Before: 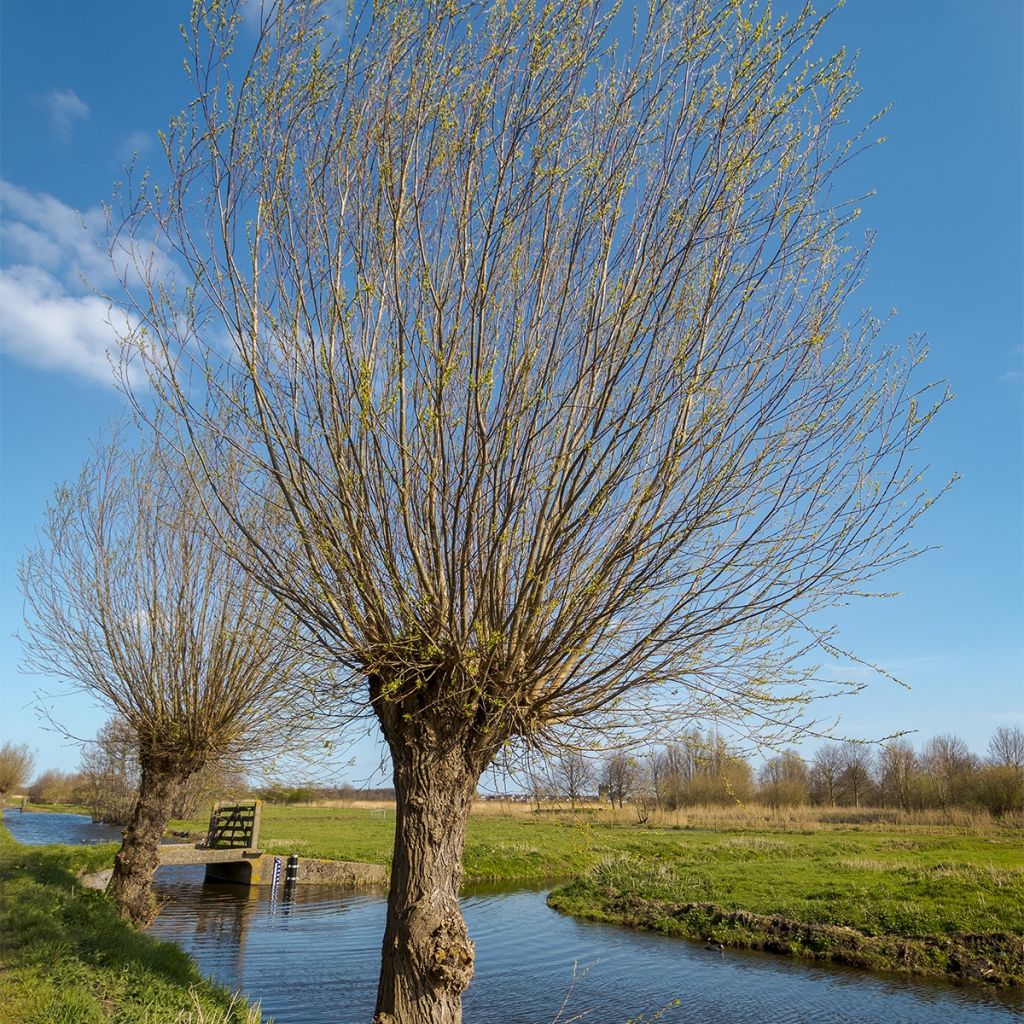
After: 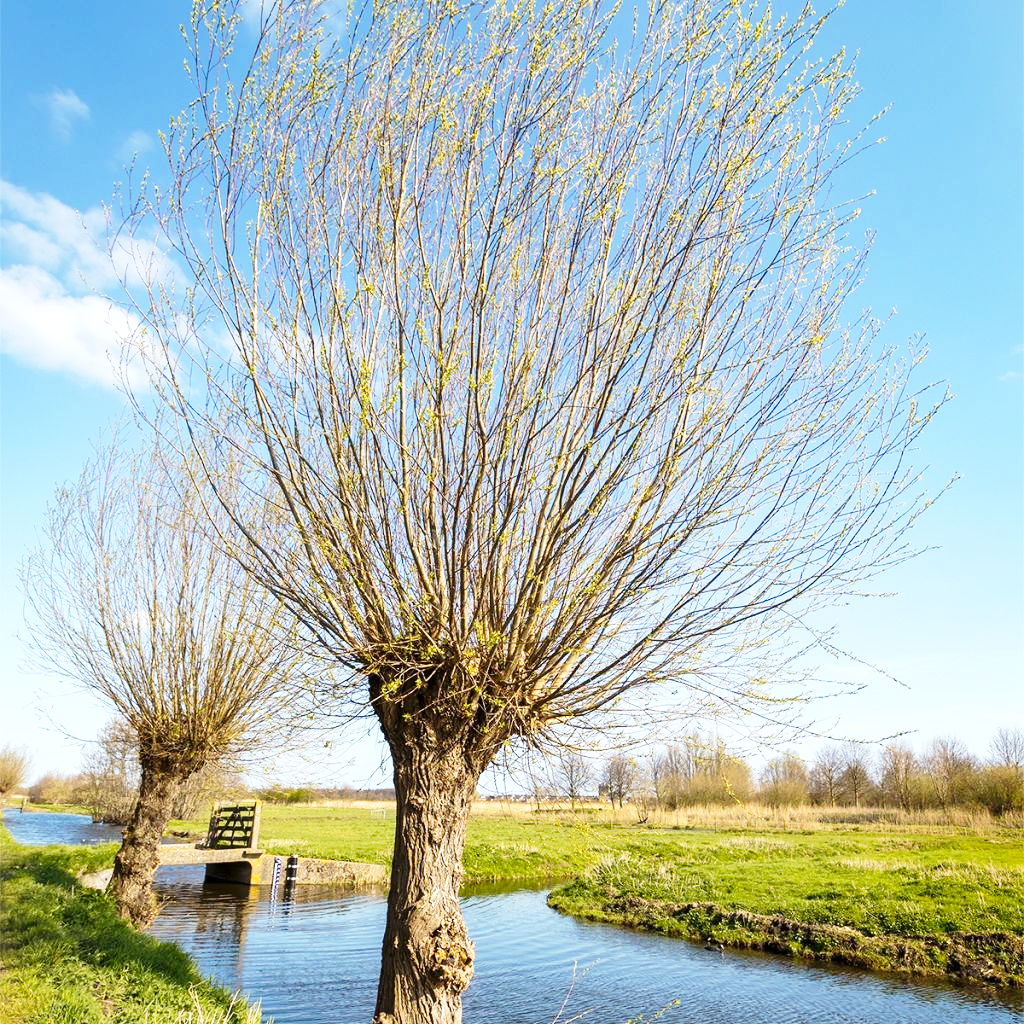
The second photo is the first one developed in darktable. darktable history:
exposure: exposure 0.6 EV, compensate highlight preservation false
base curve: curves: ch0 [(0, 0) (0.028, 0.03) (0.121, 0.232) (0.46, 0.748) (0.859, 0.968) (1, 1)], preserve colors none
